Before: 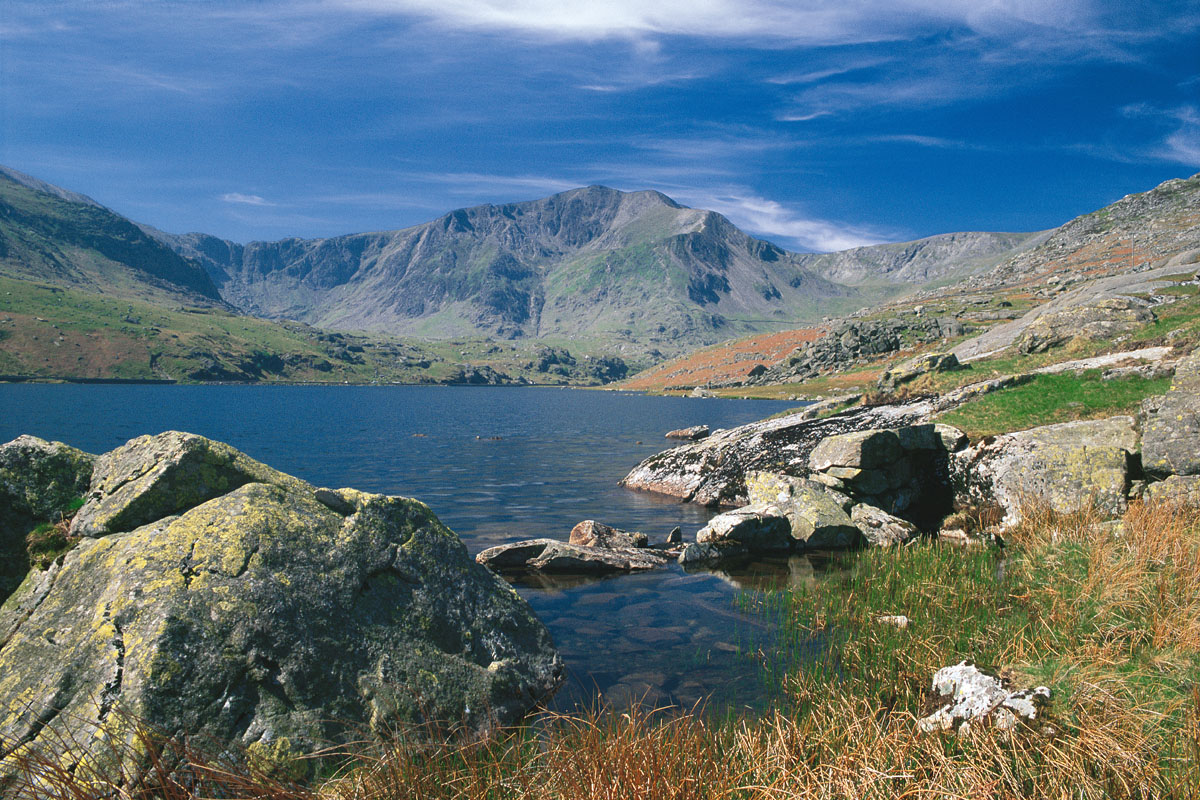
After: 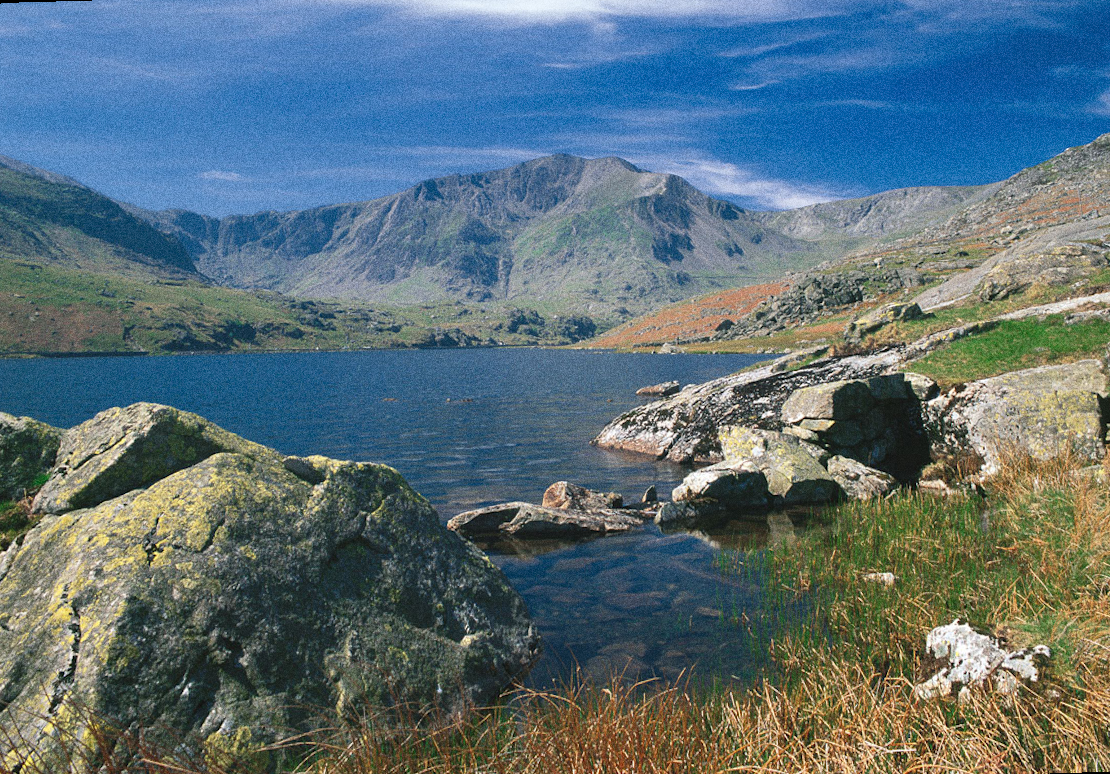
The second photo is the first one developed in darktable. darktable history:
rotate and perspective: rotation -1.68°, lens shift (vertical) -0.146, crop left 0.049, crop right 0.912, crop top 0.032, crop bottom 0.96
grain: coarseness 0.09 ISO, strength 40%
